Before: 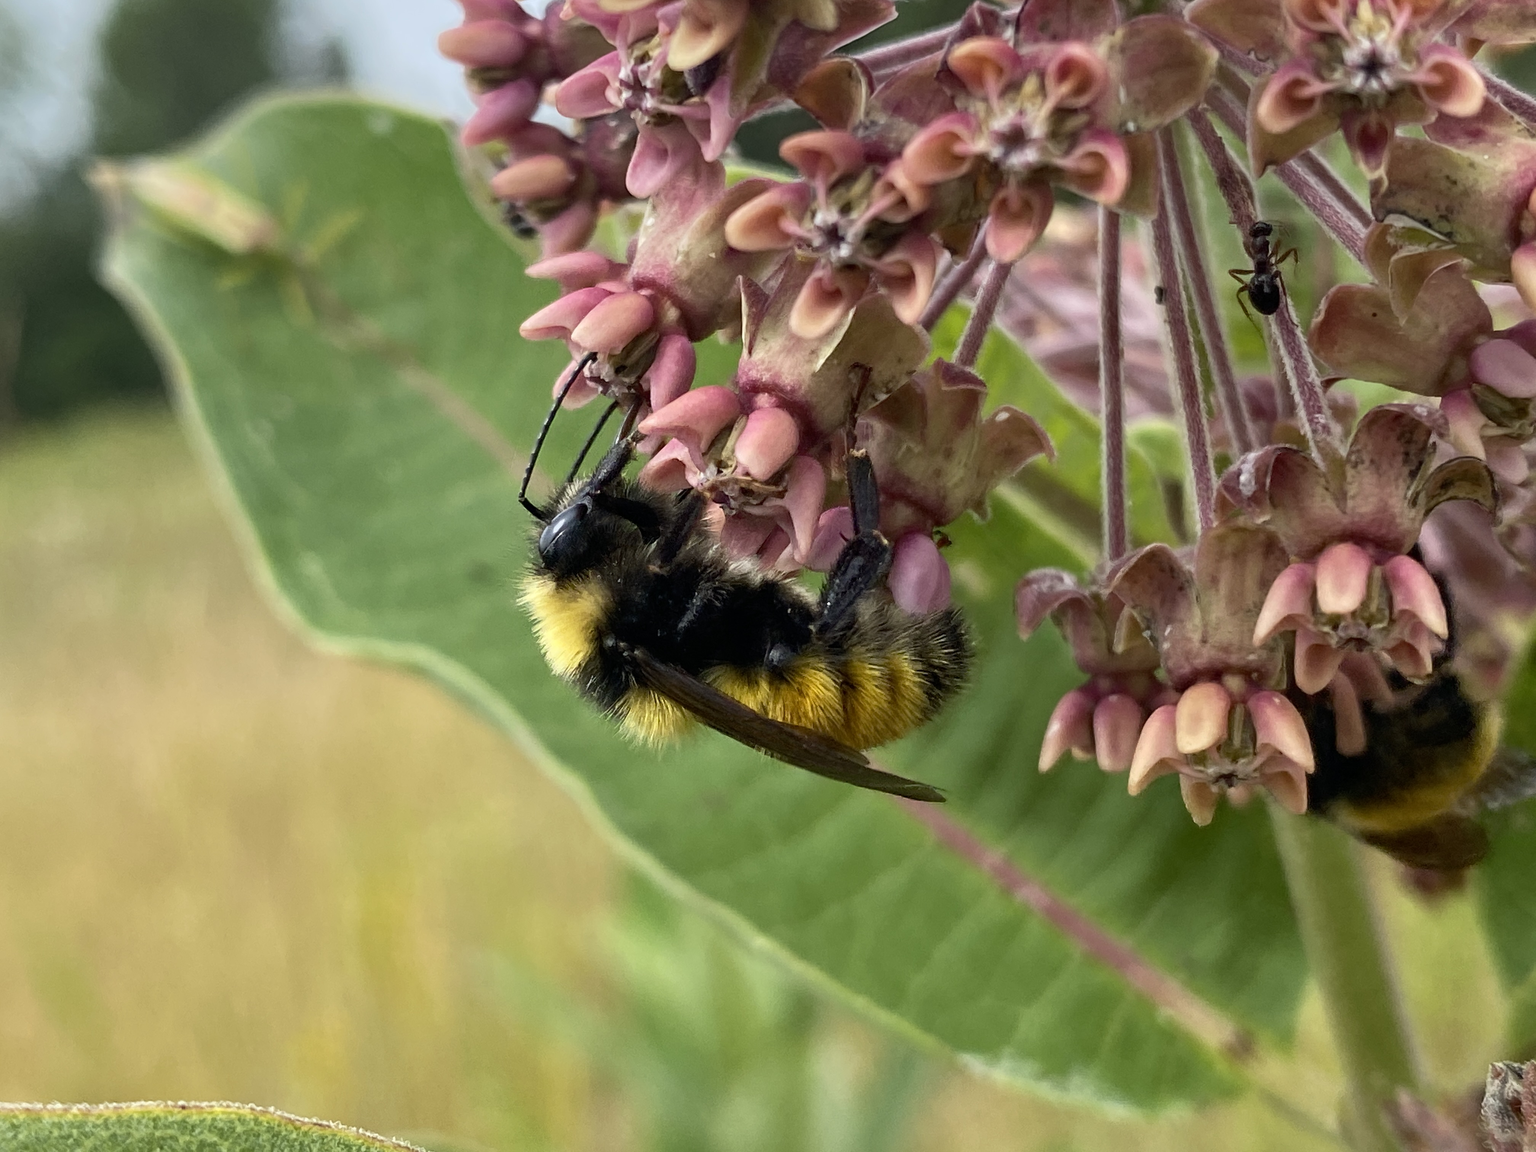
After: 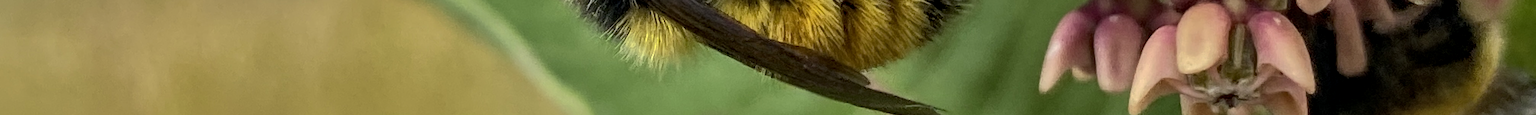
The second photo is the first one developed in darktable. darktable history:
crop and rotate: top 59.084%, bottom 30.916%
shadows and highlights: shadows 25, highlights -70
local contrast: detail 130%
